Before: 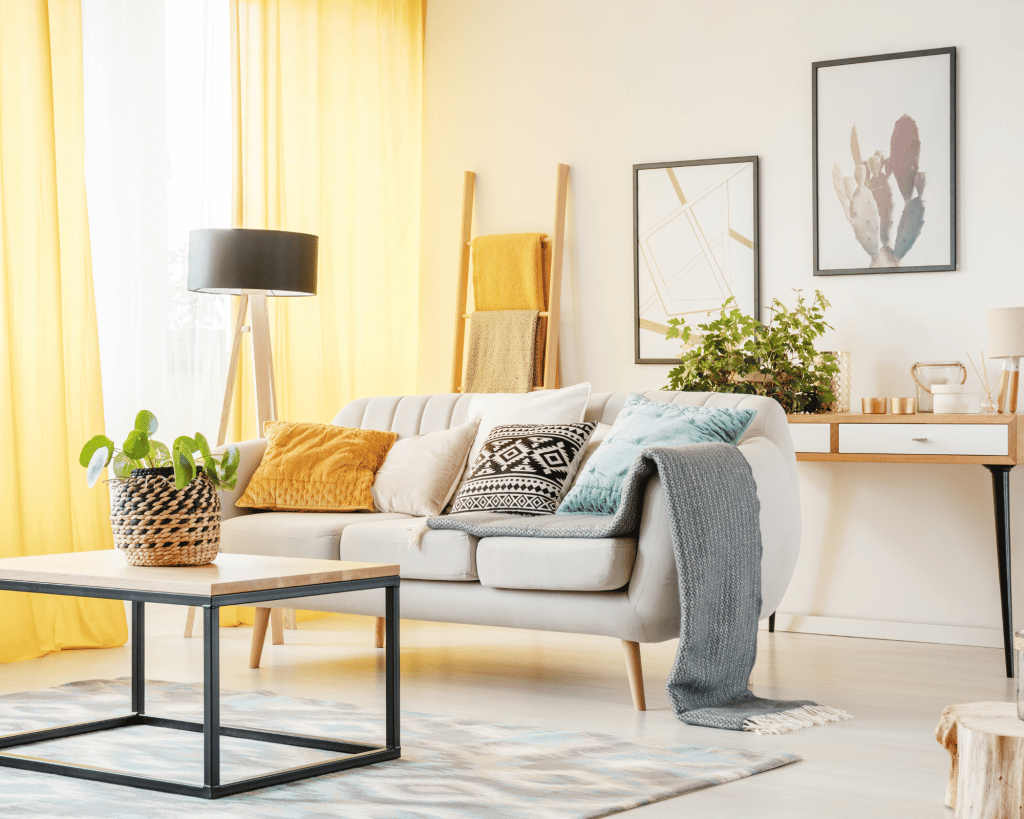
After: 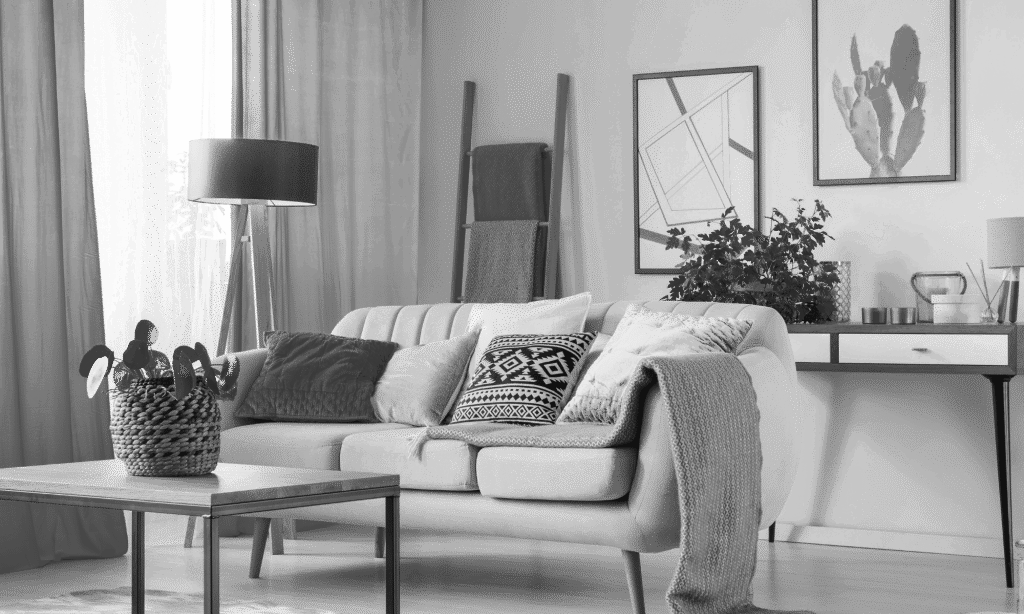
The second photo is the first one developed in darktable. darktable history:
color zones: curves: ch0 [(0.287, 0.048) (0.493, 0.484) (0.737, 0.816)]; ch1 [(0, 0) (0.143, 0) (0.286, 0) (0.429, 0) (0.571, 0) (0.714, 0) (0.857, 0)]
crop: top 11.028%, bottom 13.927%
